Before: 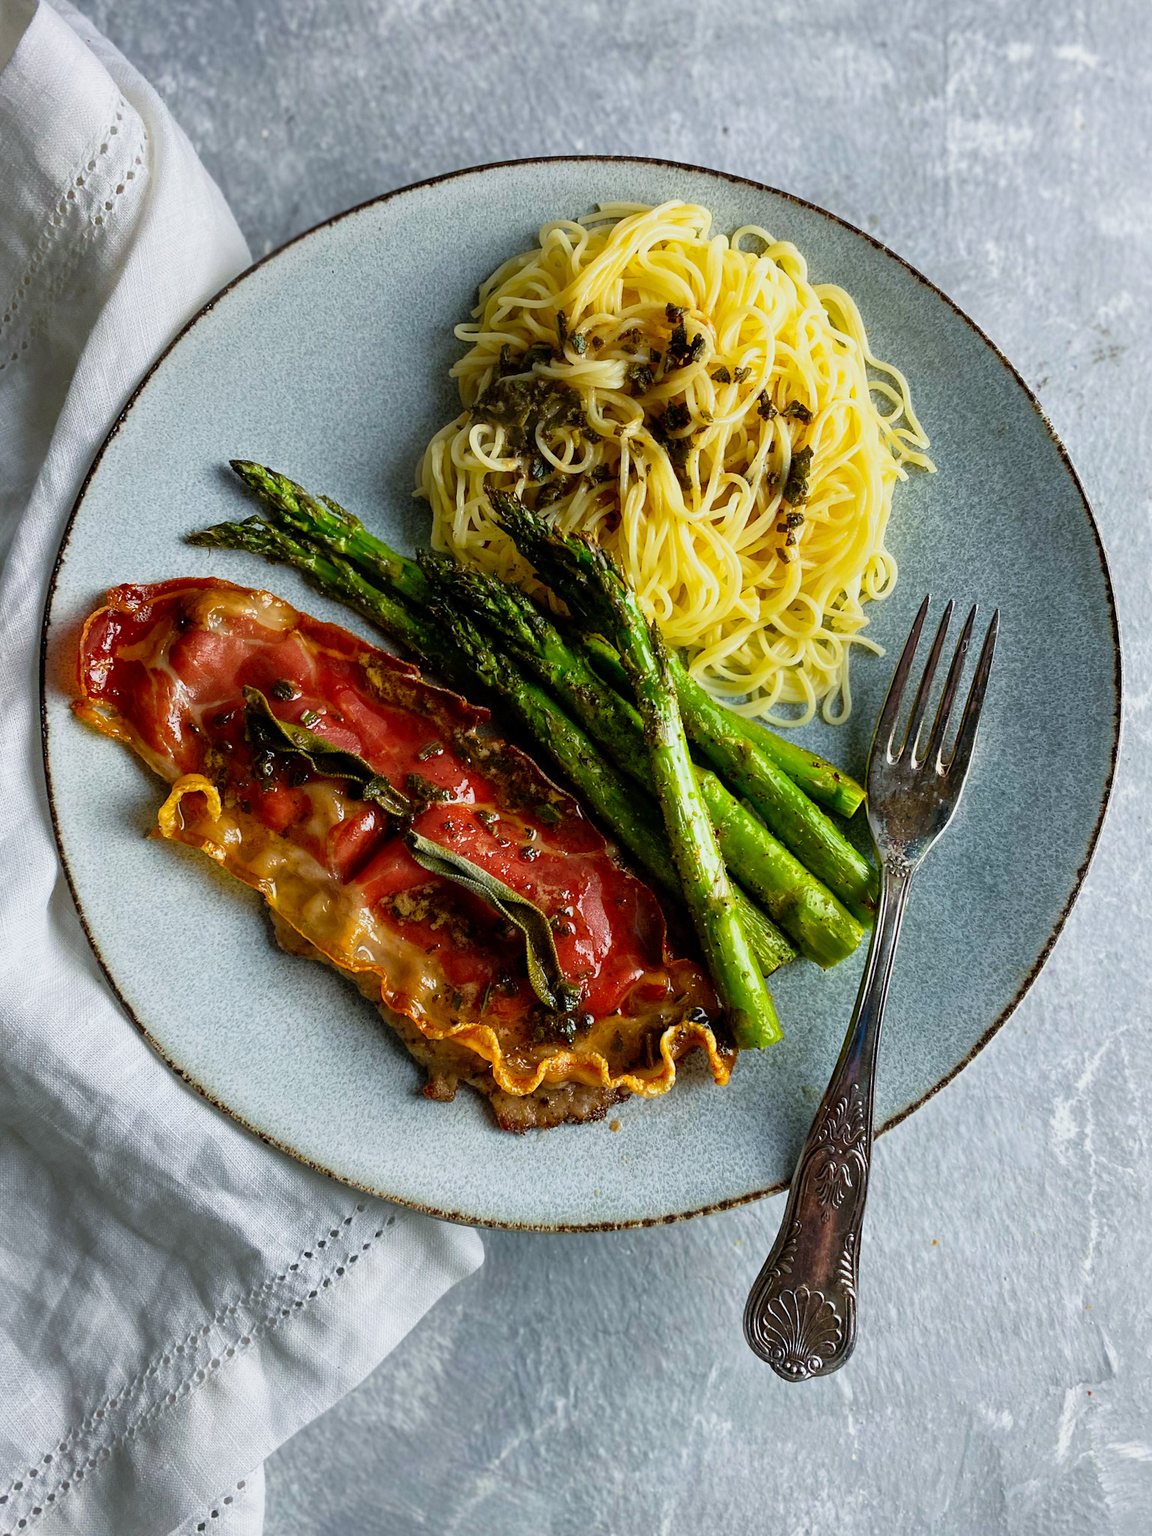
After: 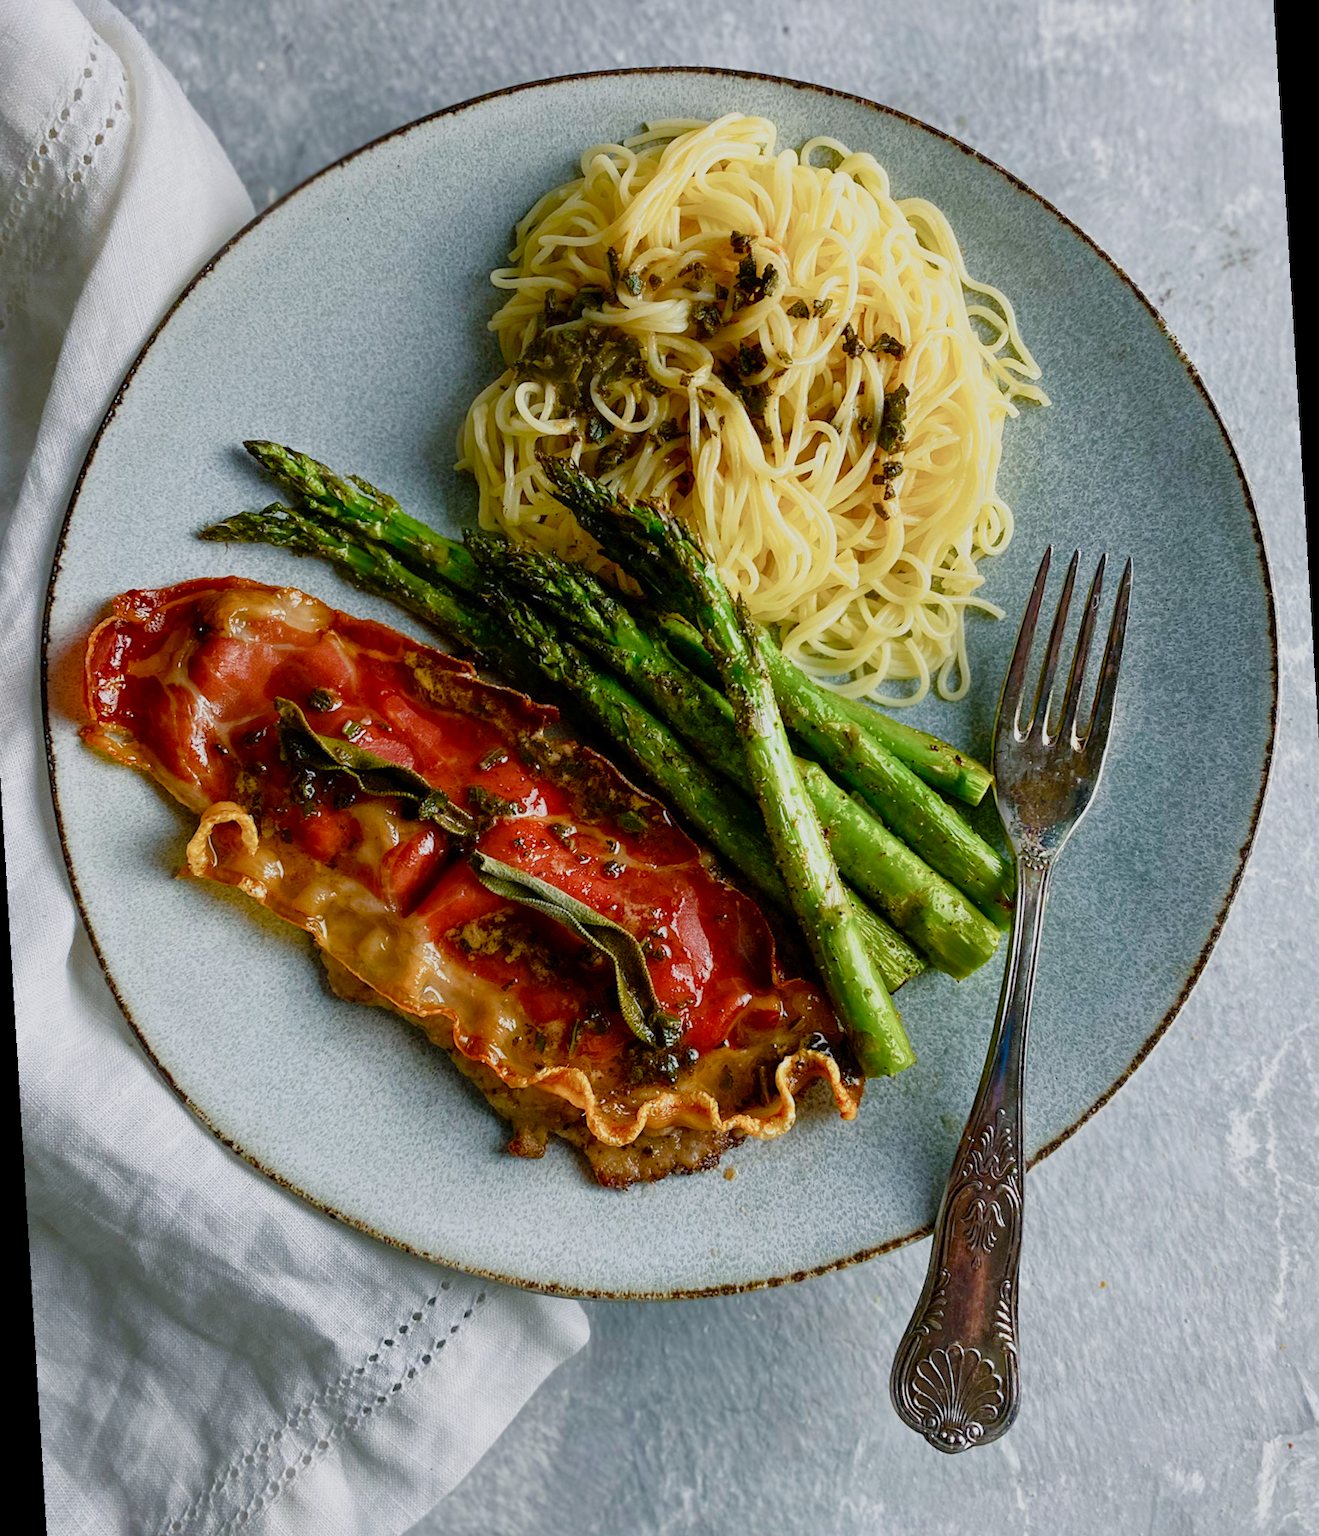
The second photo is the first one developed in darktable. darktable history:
rotate and perspective: rotation -3.52°, crop left 0.036, crop right 0.964, crop top 0.081, crop bottom 0.919
color balance rgb: shadows lift › chroma 1%, shadows lift › hue 113°, highlights gain › chroma 0.2%, highlights gain › hue 333°, perceptual saturation grading › global saturation 20%, perceptual saturation grading › highlights -50%, perceptual saturation grading › shadows 25%, contrast -10%
